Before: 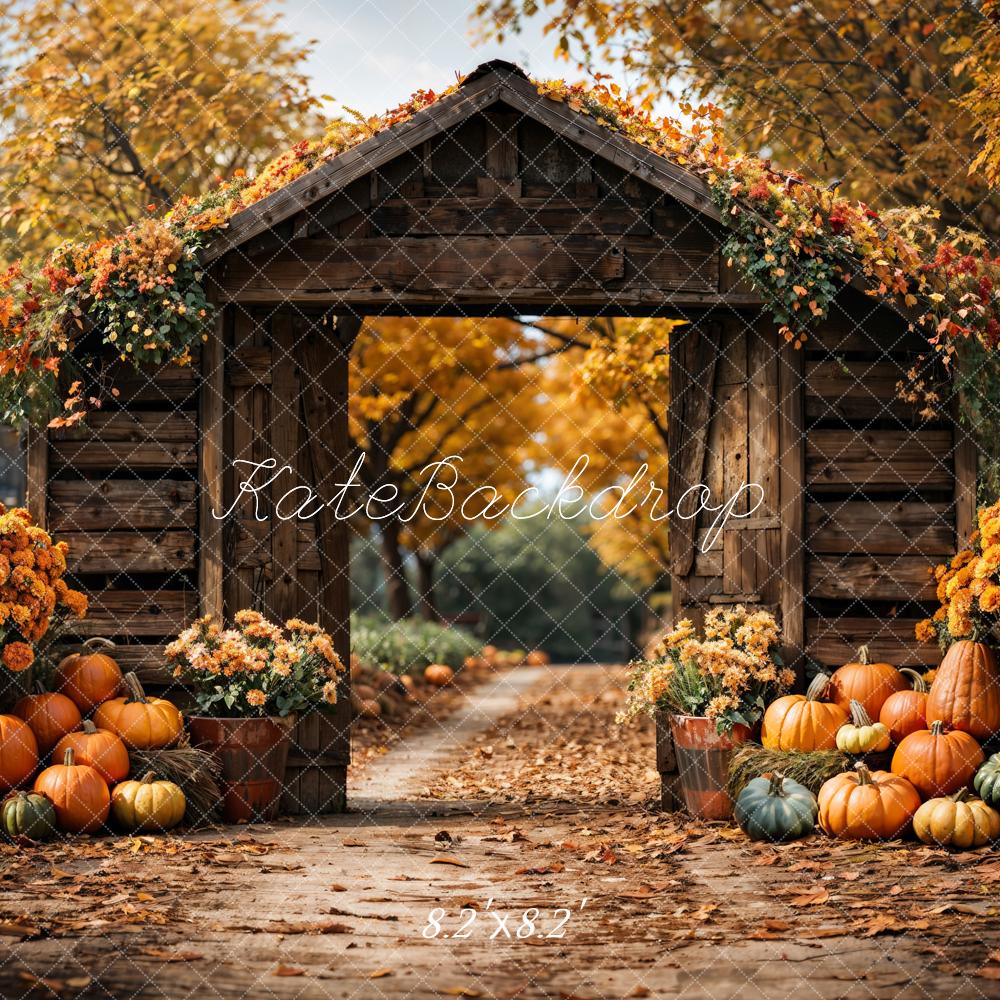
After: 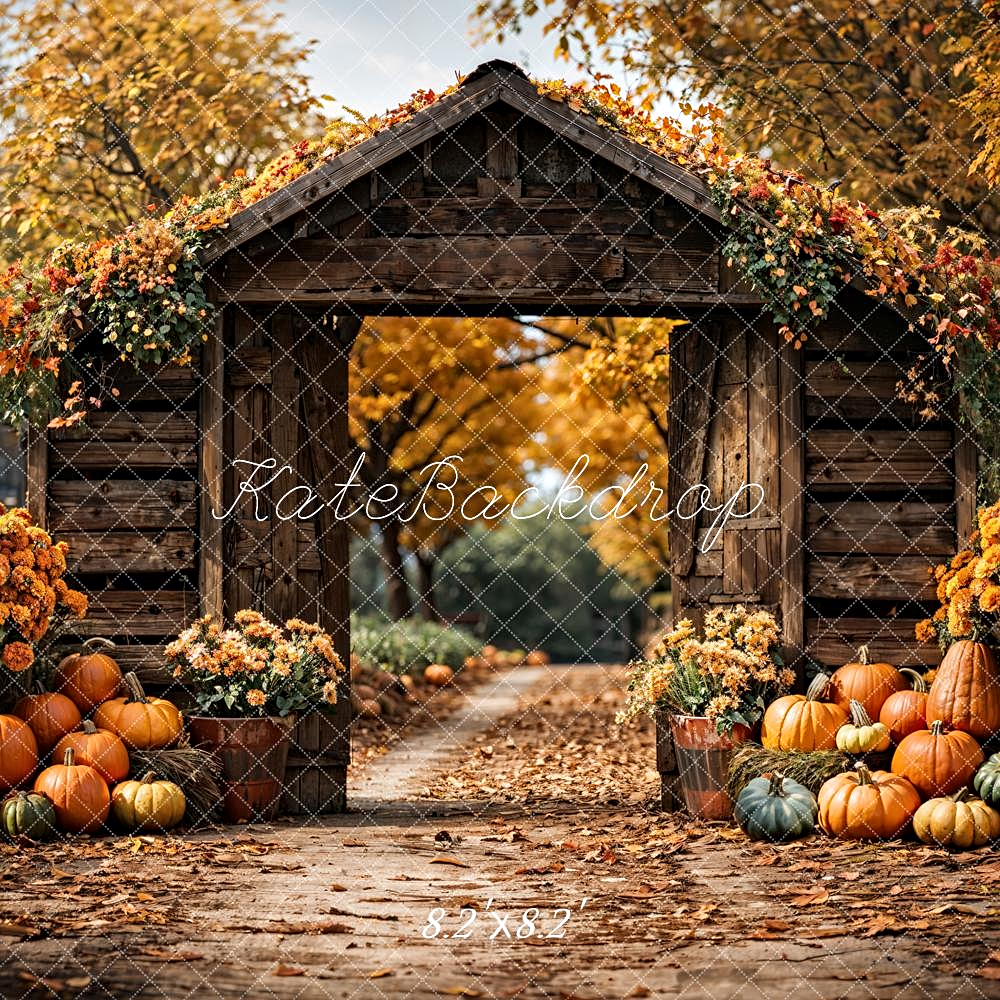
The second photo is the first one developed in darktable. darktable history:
local contrast: mode bilateral grid, contrast 27, coarseness 16, detail 116%, midtone range 0.2
sharpen: amount 0.214
contrast equalizer: octaves 7, y [[0.5, 0.5, 0.5, 0.512, 0.552, 0.62], [0.5 ×6], [0.5 ×4, 0.504, 0.553], [0 ×6], [0 ×6]]
